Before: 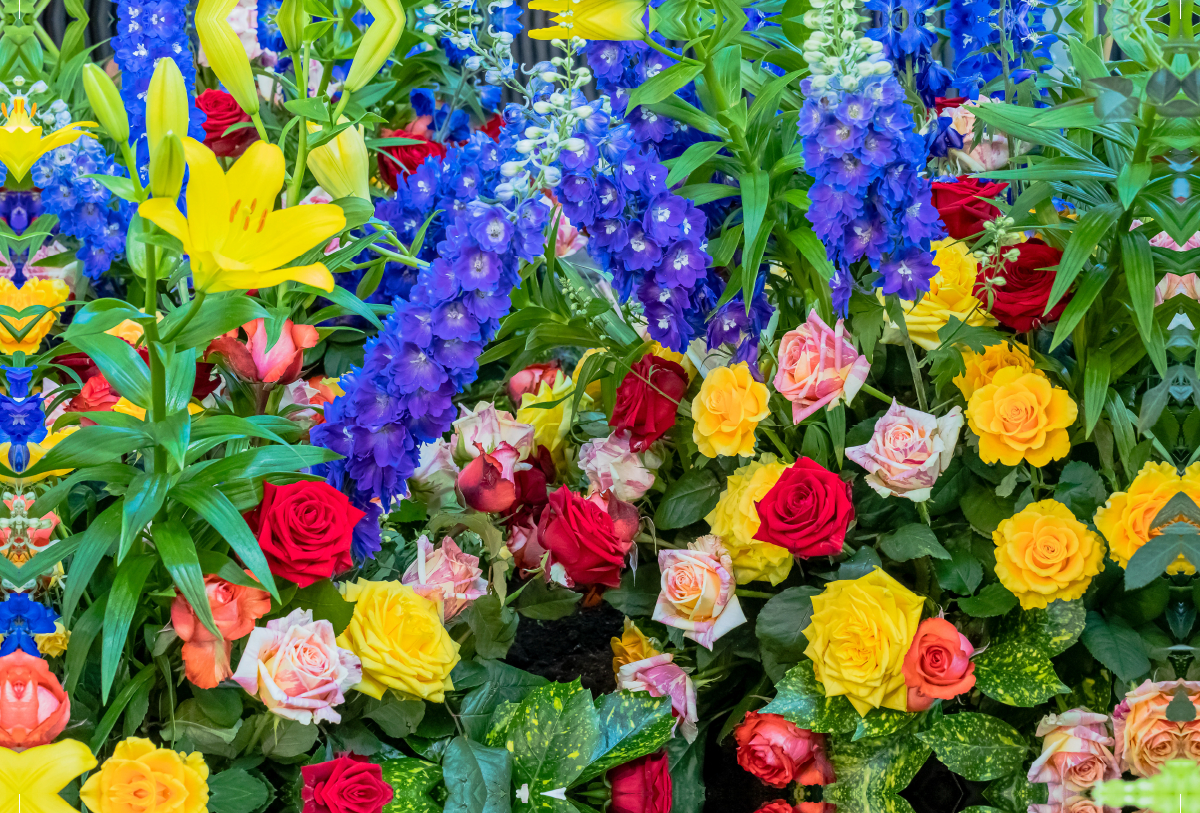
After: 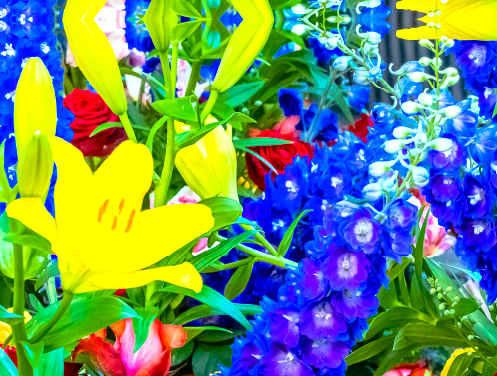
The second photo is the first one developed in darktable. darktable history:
exposure: exposure 0.372 EV, compensate highlight preservation false
color balance rgb: highlights gain › luminance 17.581%, linear chroma grading › global chroma 8.877%, perceptual saturation grading › global saturation 36.642%
crop and rotate: left 11.036%, top 0.108%, right 47.528%, bottom 53.608%
